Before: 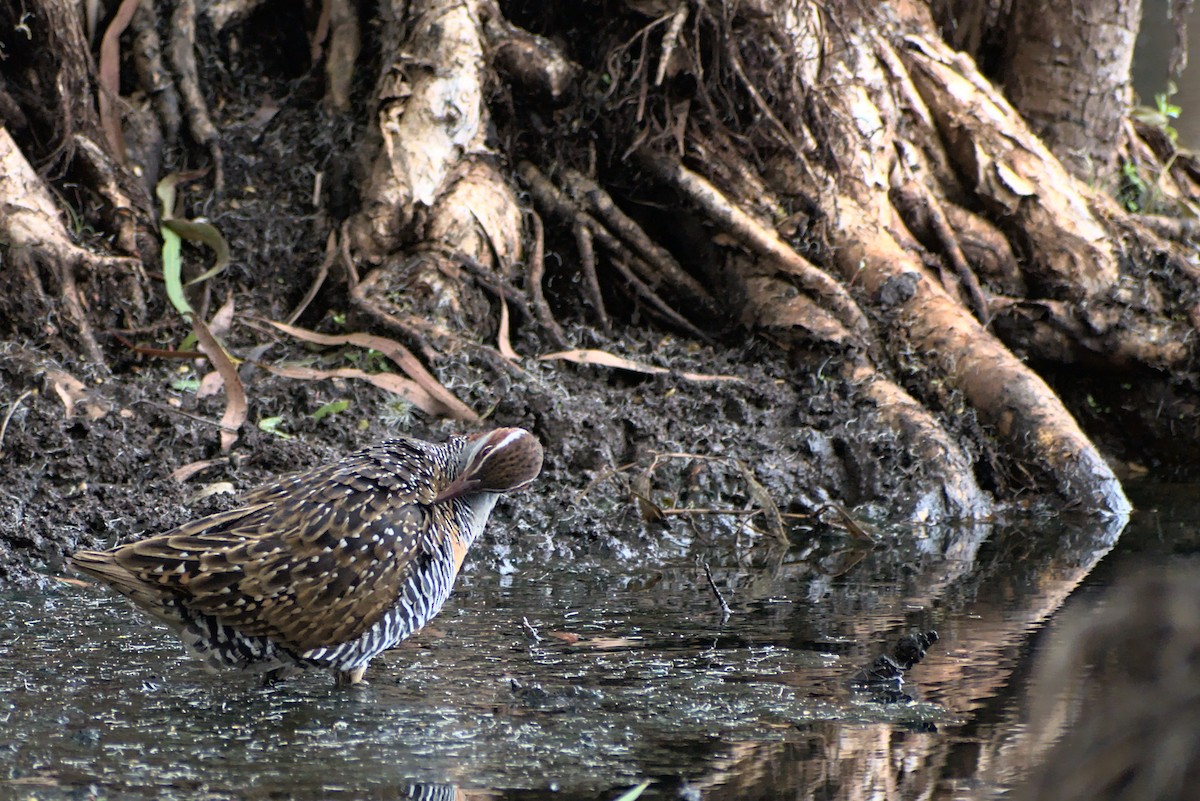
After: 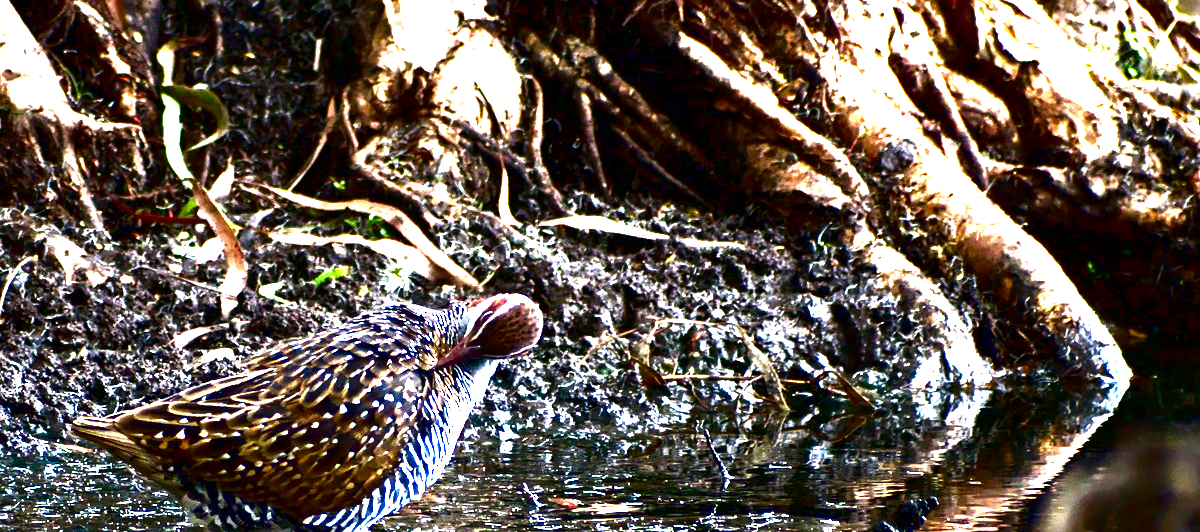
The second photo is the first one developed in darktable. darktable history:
crop: top 16.769%, bottom 16.718%
contrast brightness saturation: brightness -0.996, saturation 0.986
exposure: black level correction 0.001, exposure 1.995 EV, compensate exposure bias true, compensate highlight preservation false
